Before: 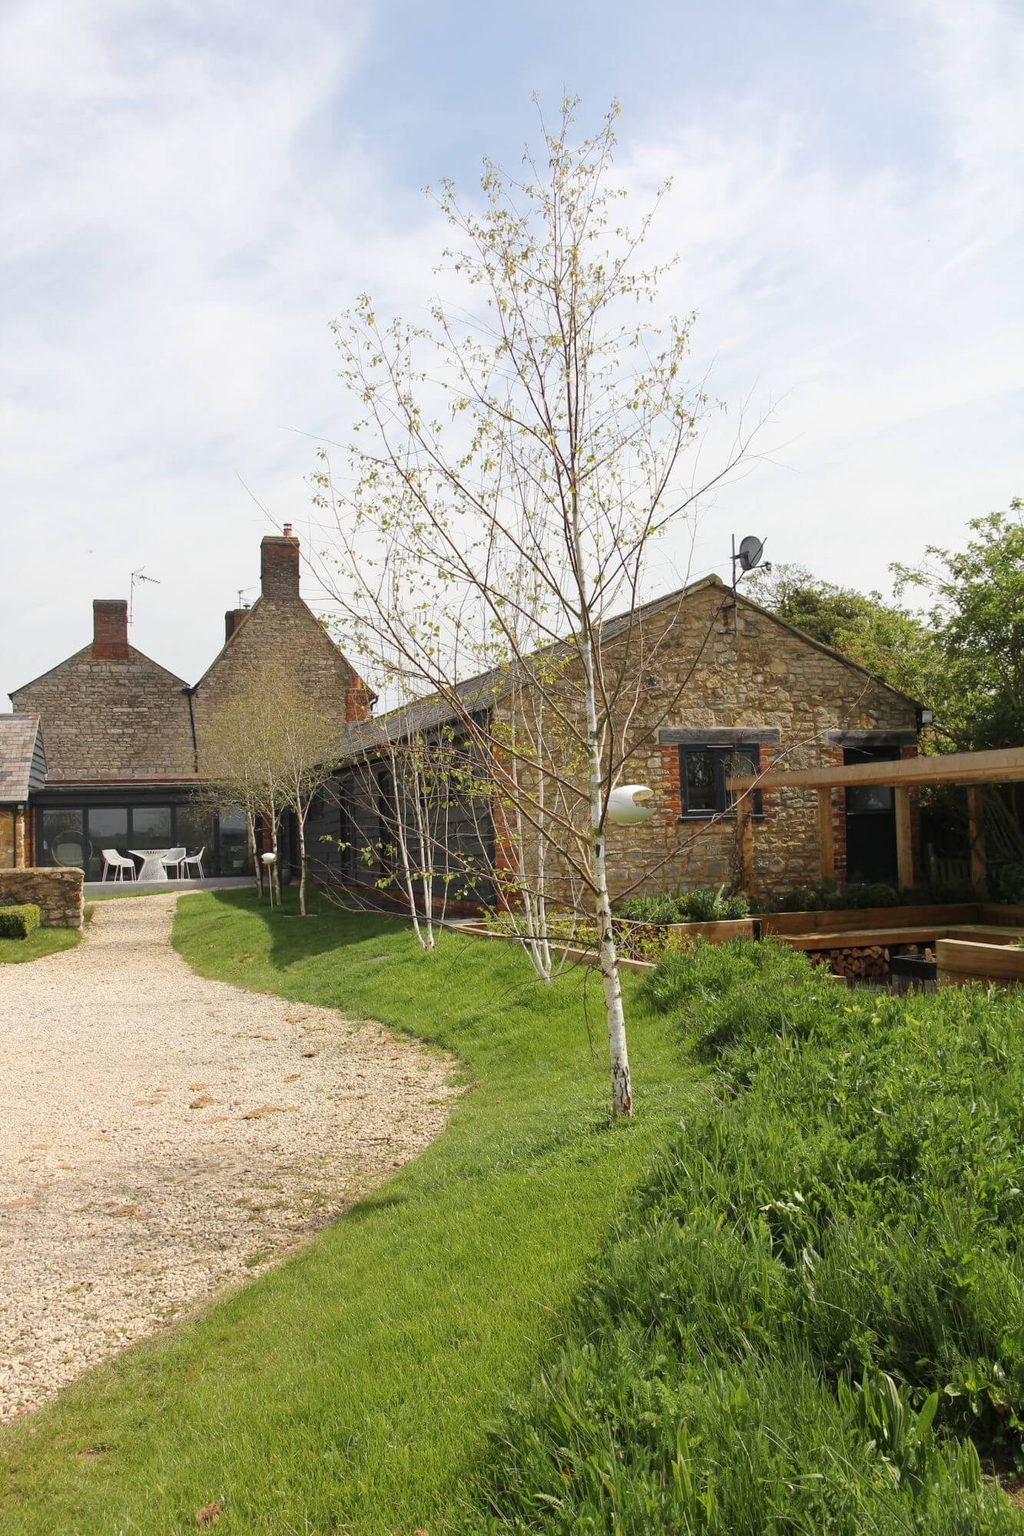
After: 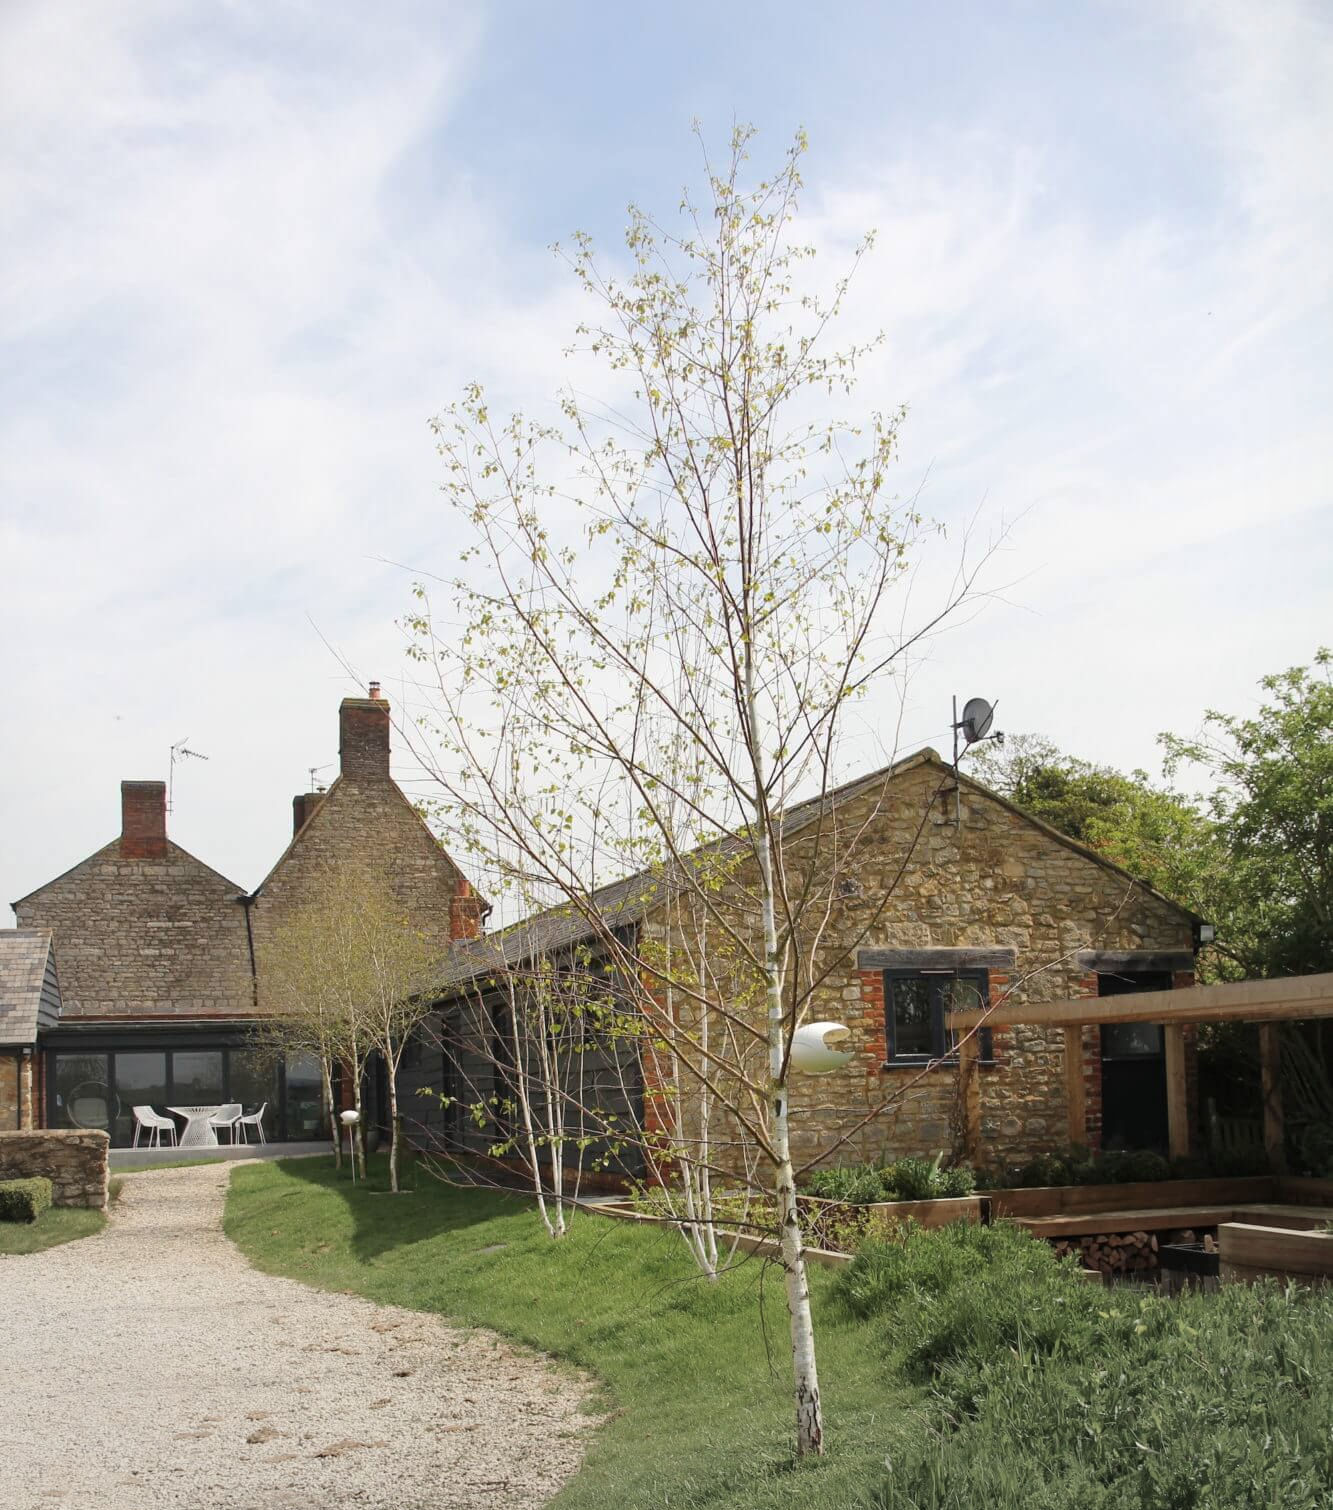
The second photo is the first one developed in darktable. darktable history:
vignetting: fall-off radius 61.02%, brightness -0.171, center (-0.057, -0.359)
crop: bottom 24.474%
